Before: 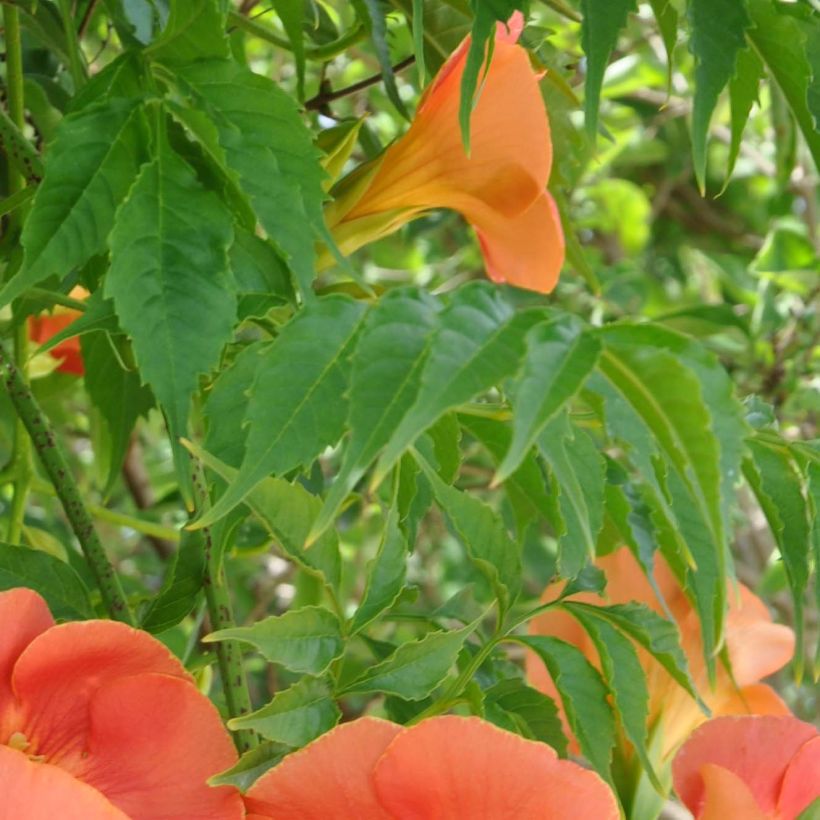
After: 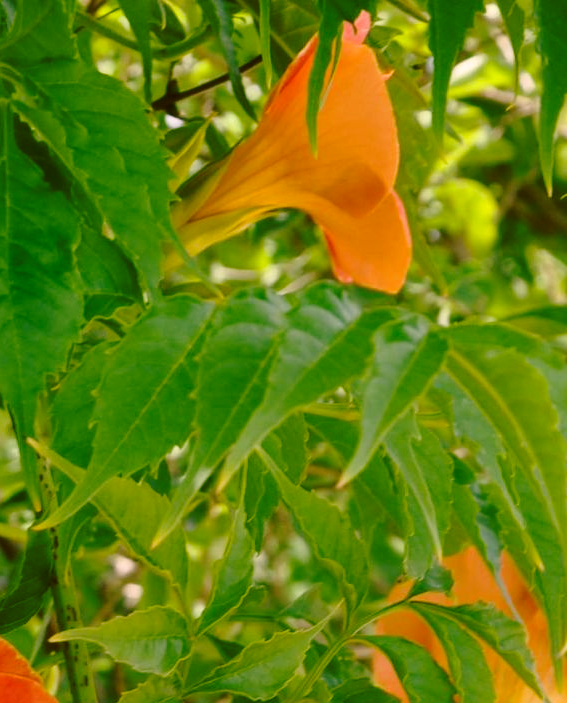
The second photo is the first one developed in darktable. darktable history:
crop: left 18.678%, right 12.173%, bottom 14.192%
color correction: highlights a* 10.19, highlights b* 9.71, shadows a* 8.65, shadows b* 7.69, saturation 0.807
base curve: curves: ch0 [(0, 0) (0.073, 0.04) (0.157, 0.139) (0.492, 0.492) (0.758, 0.758) (1, 1)], preserve colors none
color balance rgb: shadows lift › chroma 11.623%, shadows lift › hue 133.22°, linear chroma grading › shadows 31.996%, linear chroma grading › global chroma -2.525%, linear chroma grading › mid-tones 3.994%, perceptual saturation grading › global saturation 14.999%
